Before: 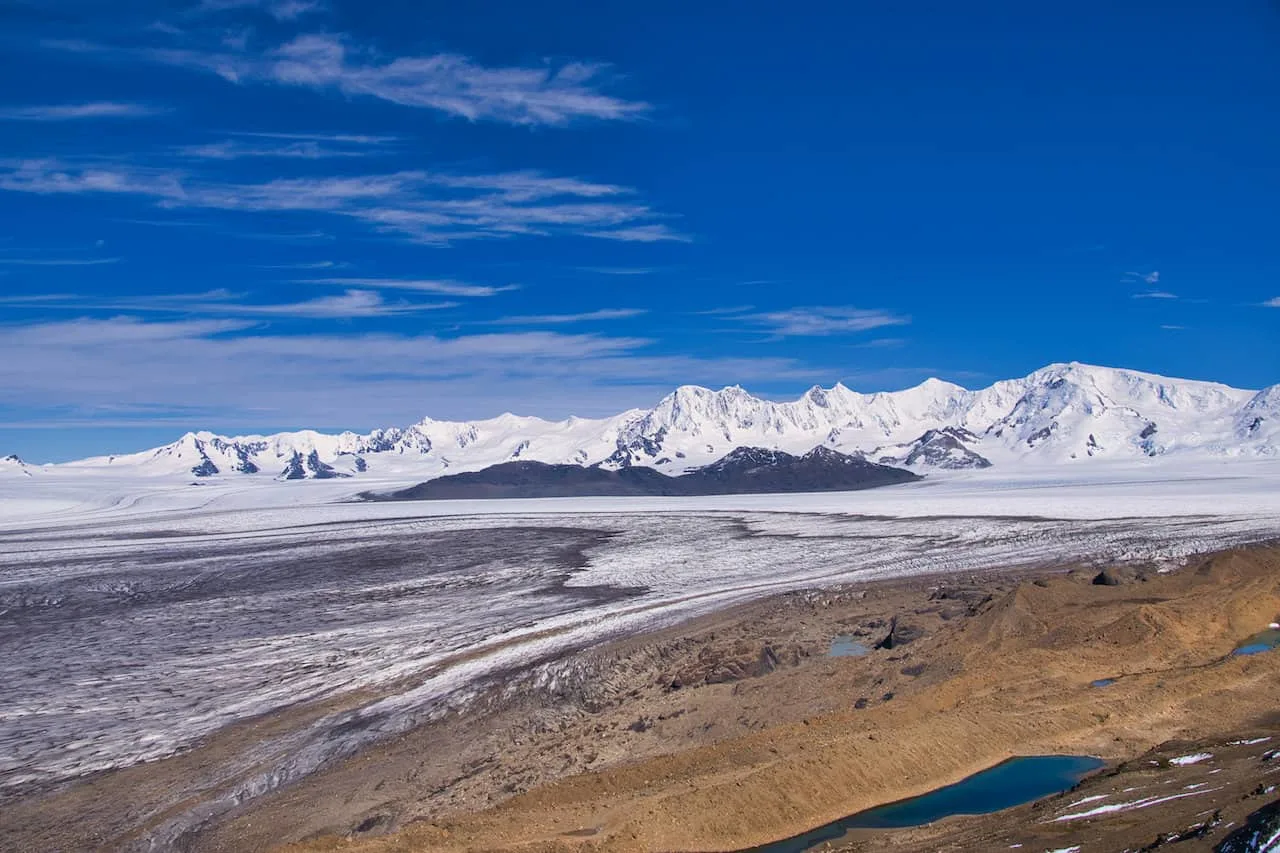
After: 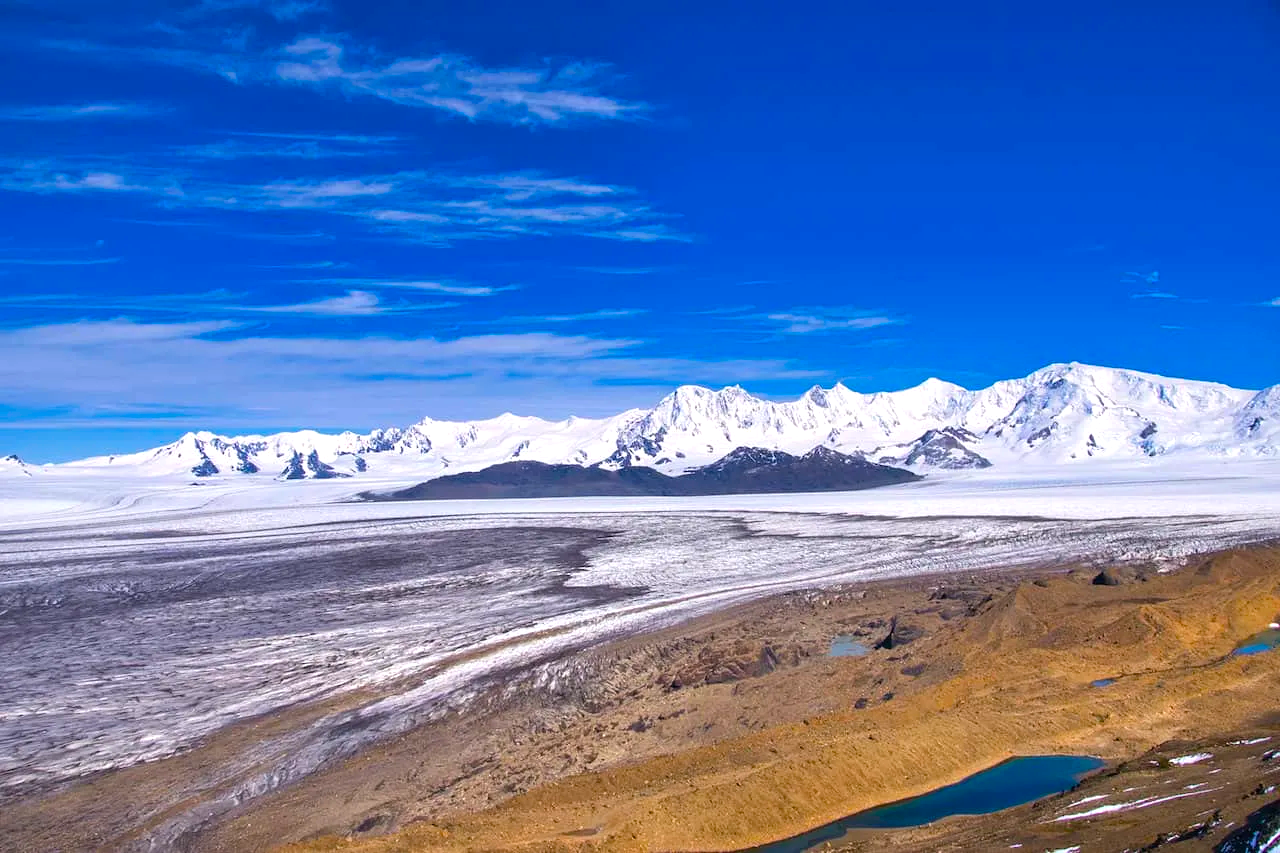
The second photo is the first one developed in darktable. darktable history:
color balance rgb: linear chroma grading › global chroma 14.508%, perceptual saturation grading › global saturation 25.102%, perceptual brilliance grading › global brilliance 12.266%
